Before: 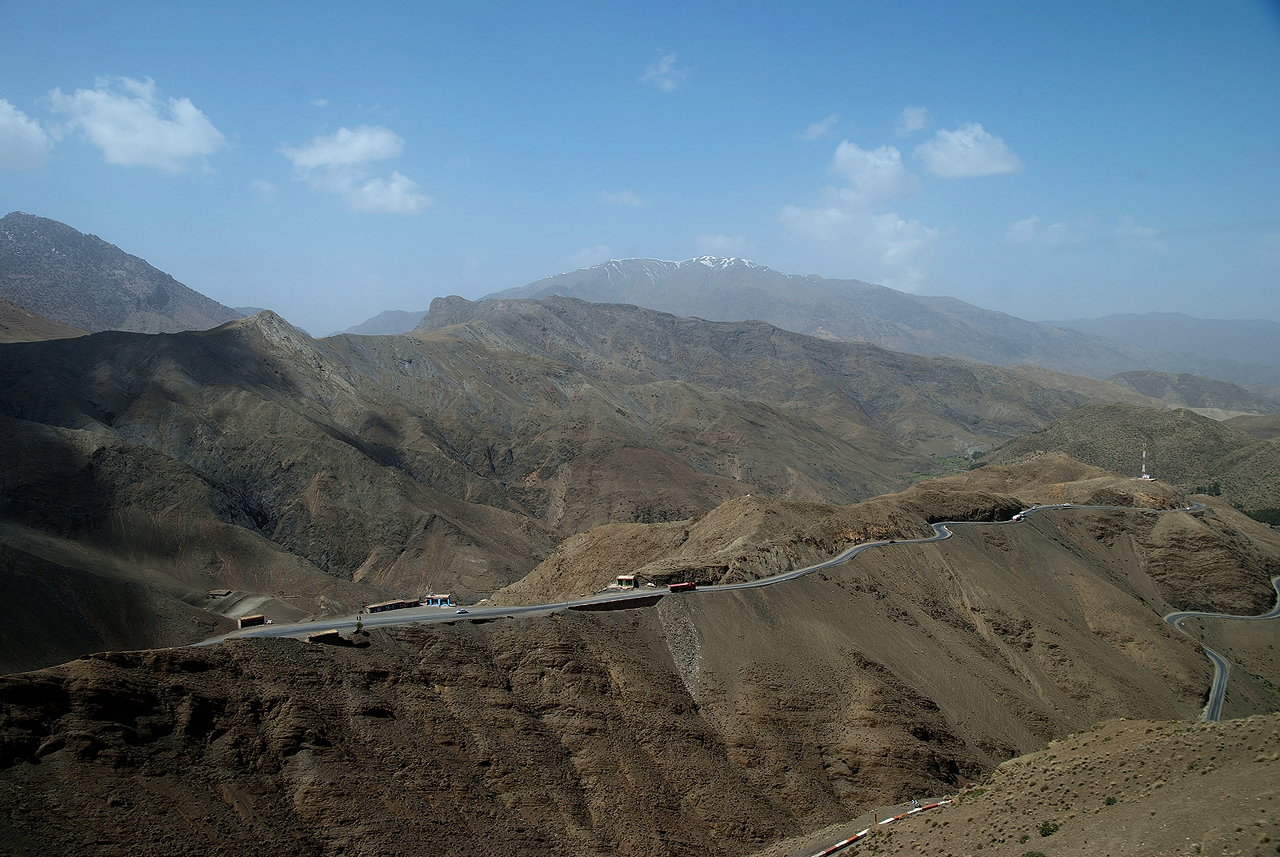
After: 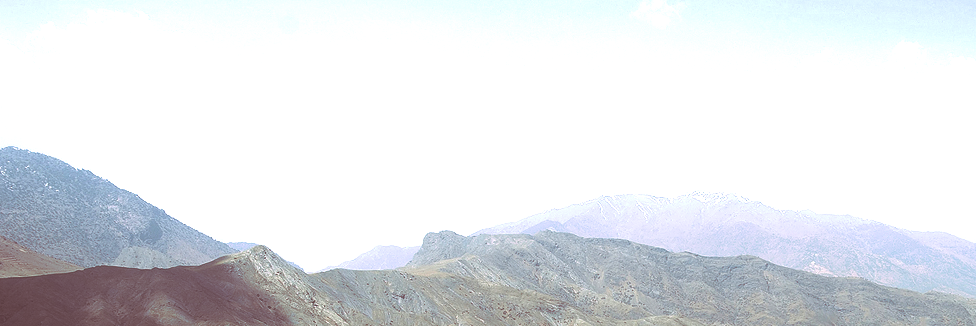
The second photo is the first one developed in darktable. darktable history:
crop: left 0.579%, top 7.627%, right 23.167%, bottom 54.275%
exposure: black level correction -0.023, exposure 1.397 EV, compensate highlight preservation false
split-toning: highlights › hue 298.8°, highlights › saturation 0.73, compress 41.76%
base curve: exposure shift 0, preserve colors none
